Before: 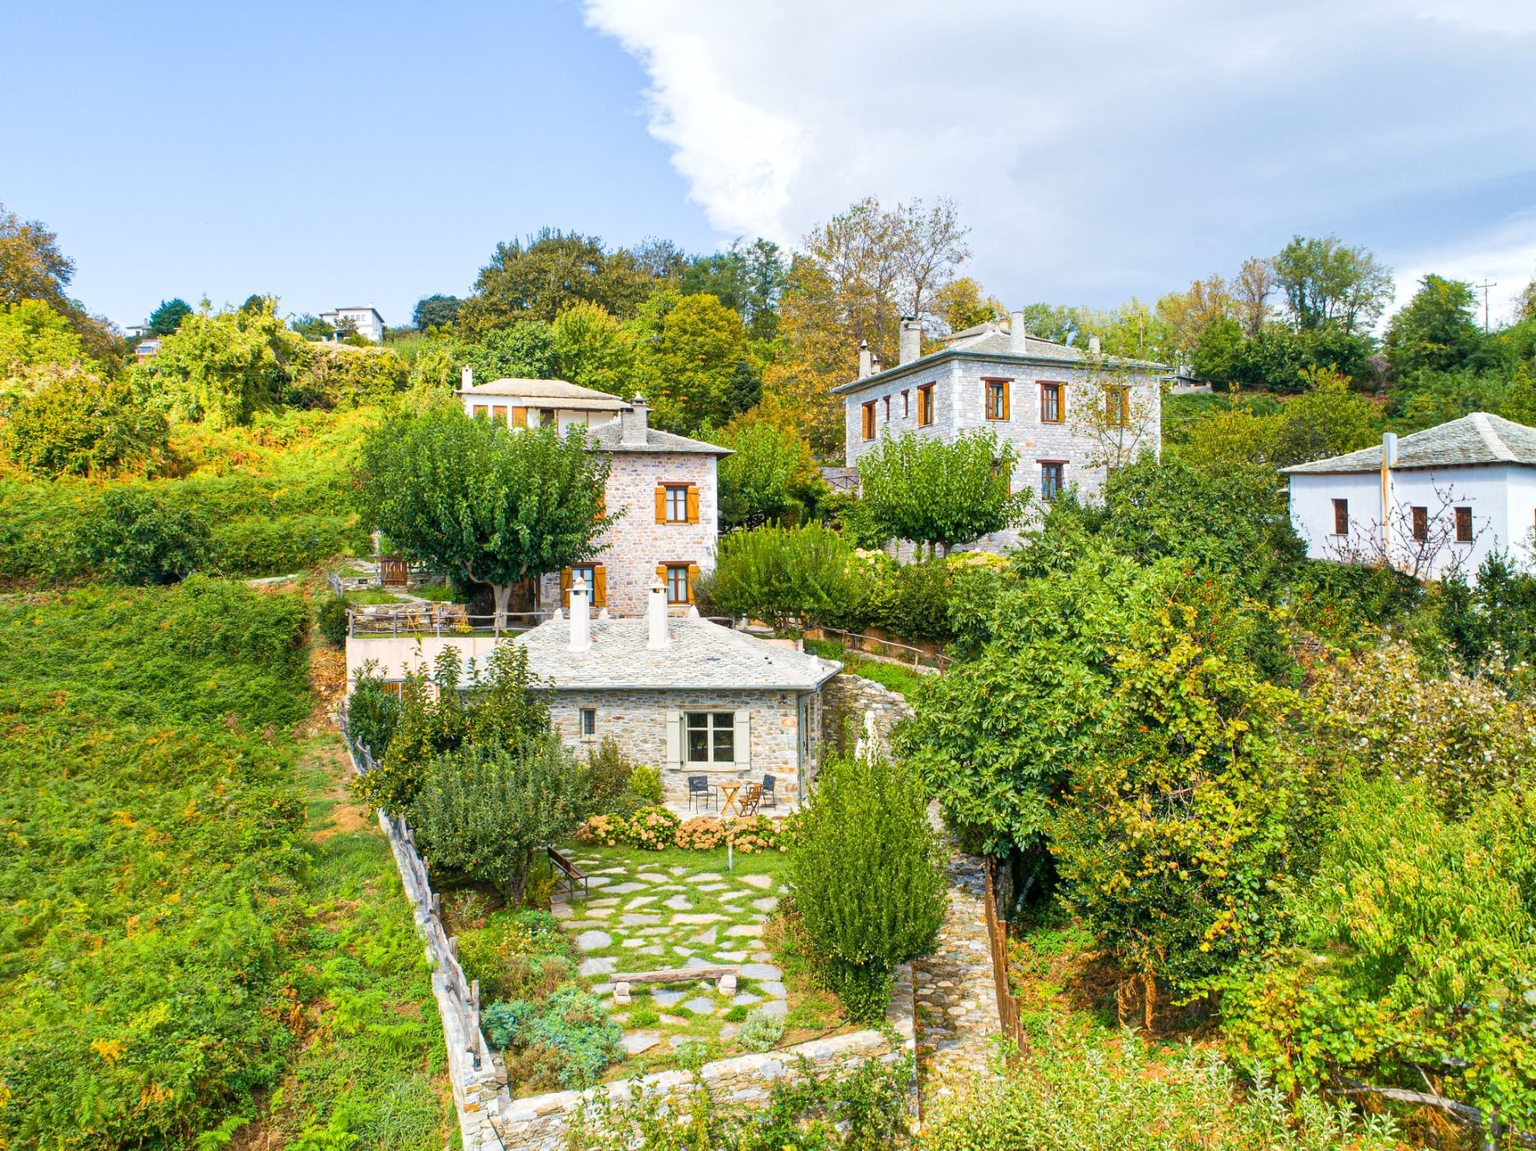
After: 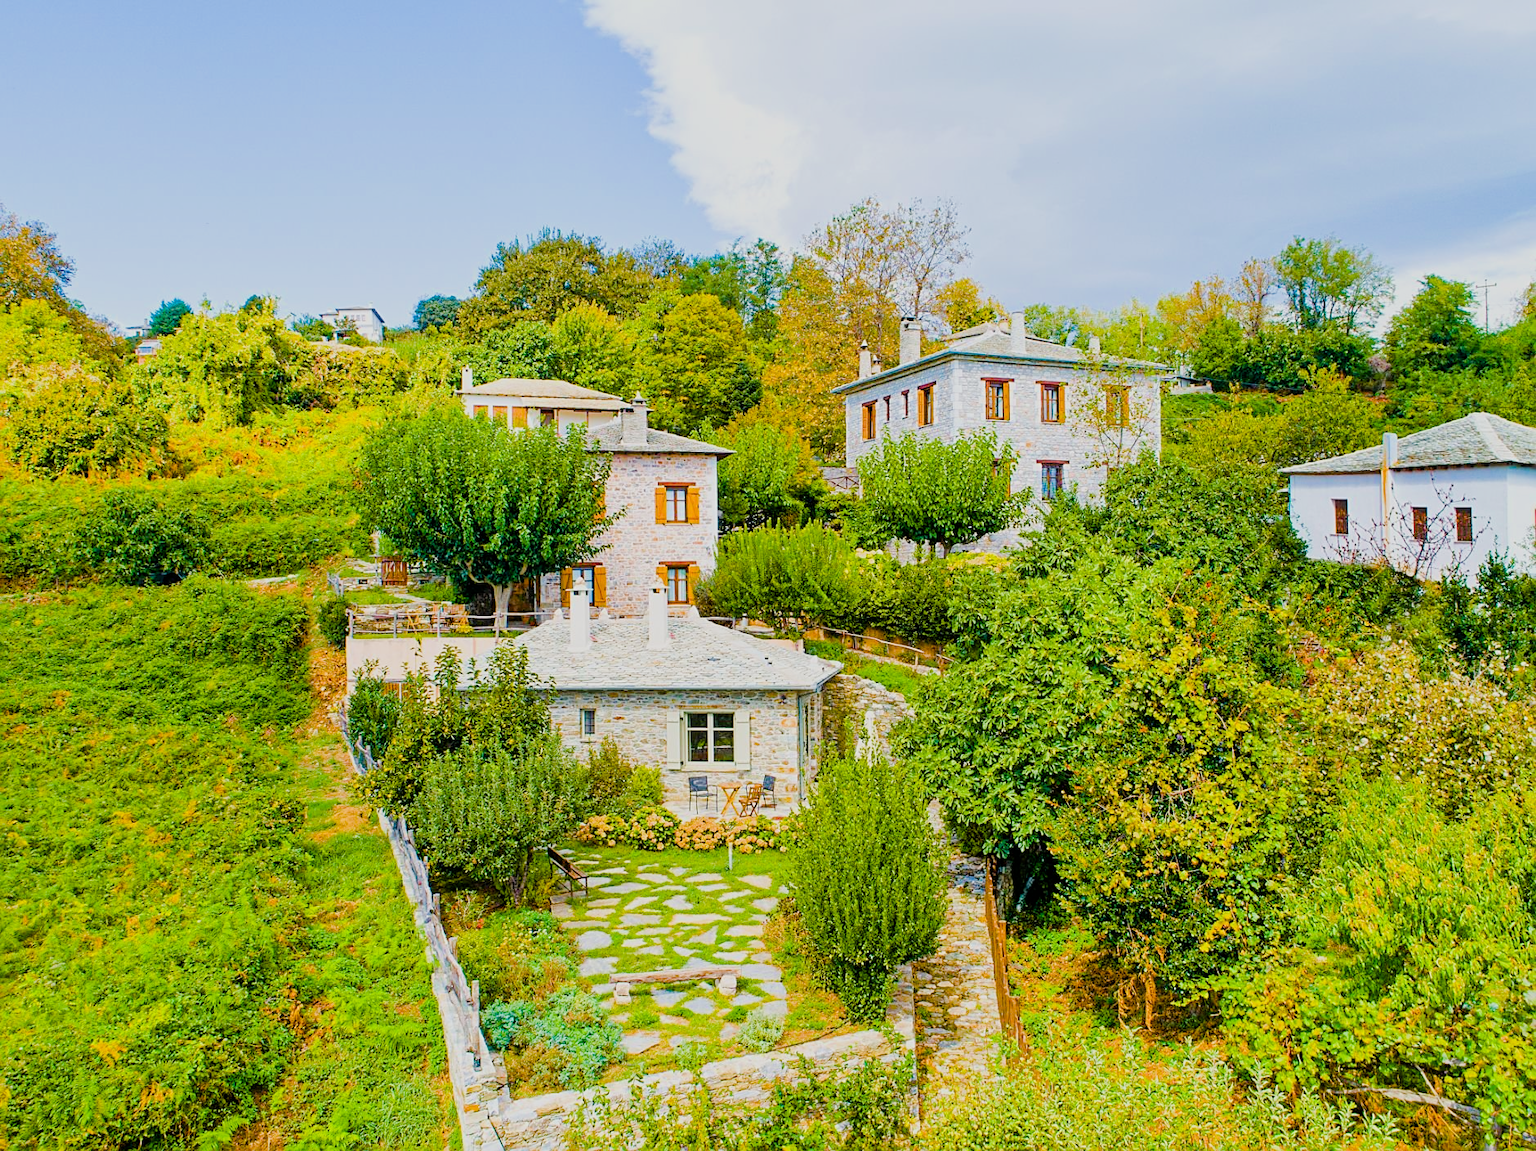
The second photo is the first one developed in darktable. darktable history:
exposure: exposure 0.208 EV, compensate exposure bias true, compensate highlight preservation false
color balance rgb: linear chroma grading › global chroma 8.697%, perceptual saturation grading › global saturation 56.043%, perceptual saturation grading › highlights -50.347%, perceptual saturation grading › mid-tones 39.892%, perceptual saturation grading › shadows 30.944%, perceptual brilliance grading › mid-tones 10.894%, perceptual brilliance grading › shadows 14.713%, global vibrance 14.995%
sharpen: on, module defaults
filmic rgb: black relative exposure -7.65 EV, white relative exposure 4.56 EV, threshold 5.94 EV, hardness 3.61, iterations of high-quality reconstruction 0, enable highlight reconstruction true
